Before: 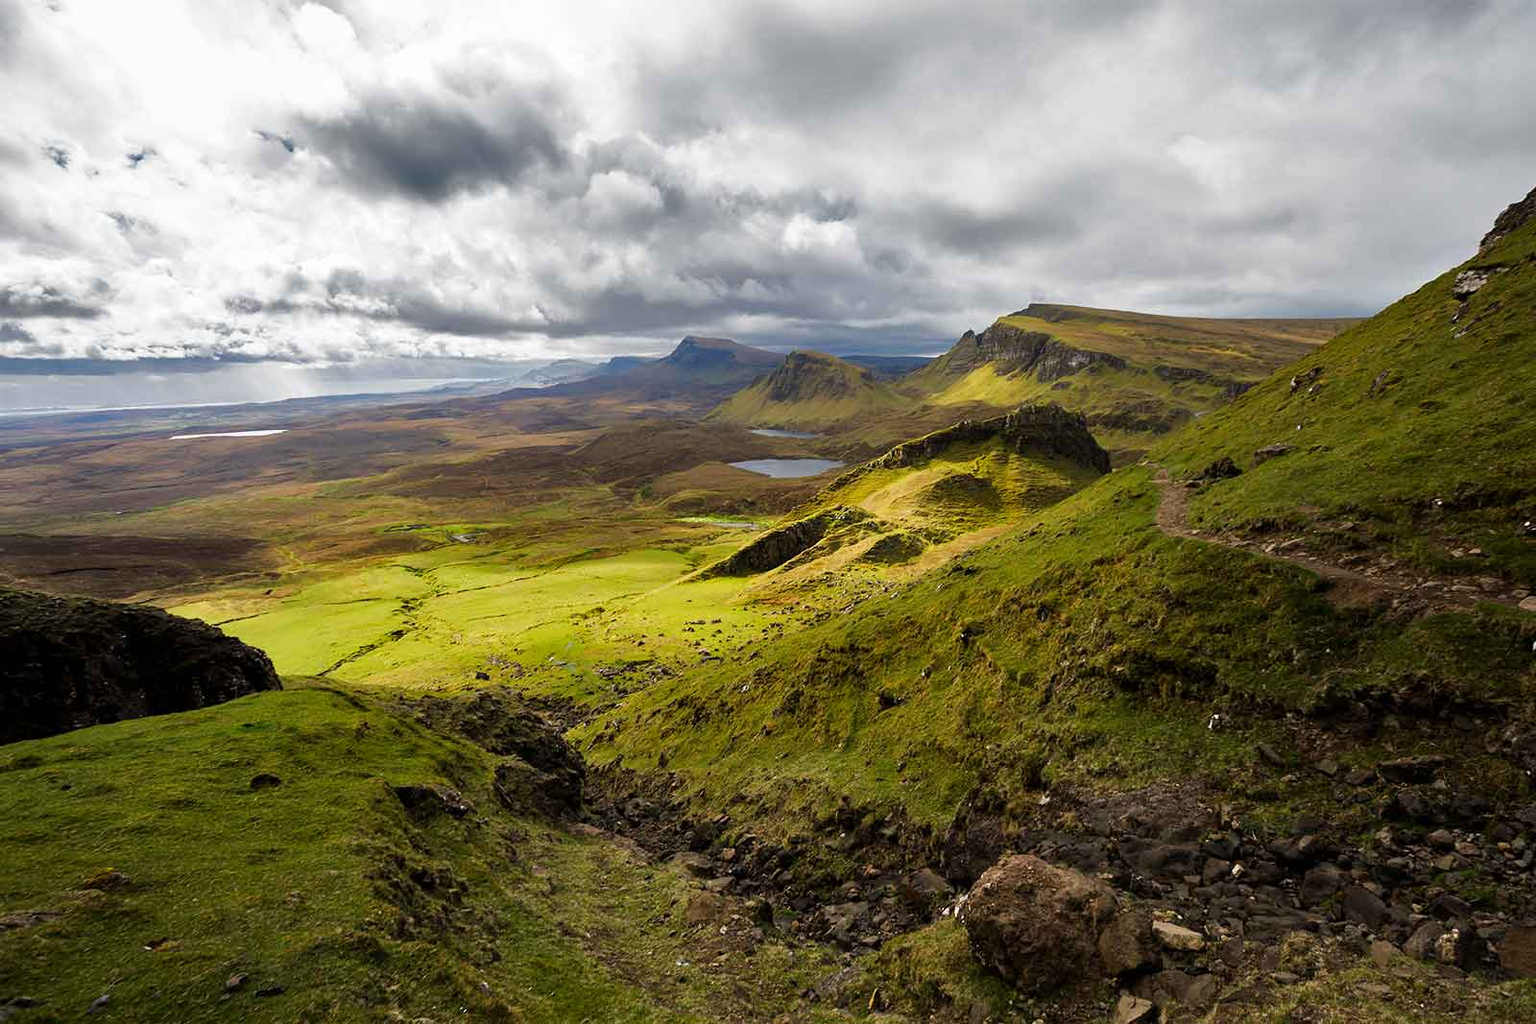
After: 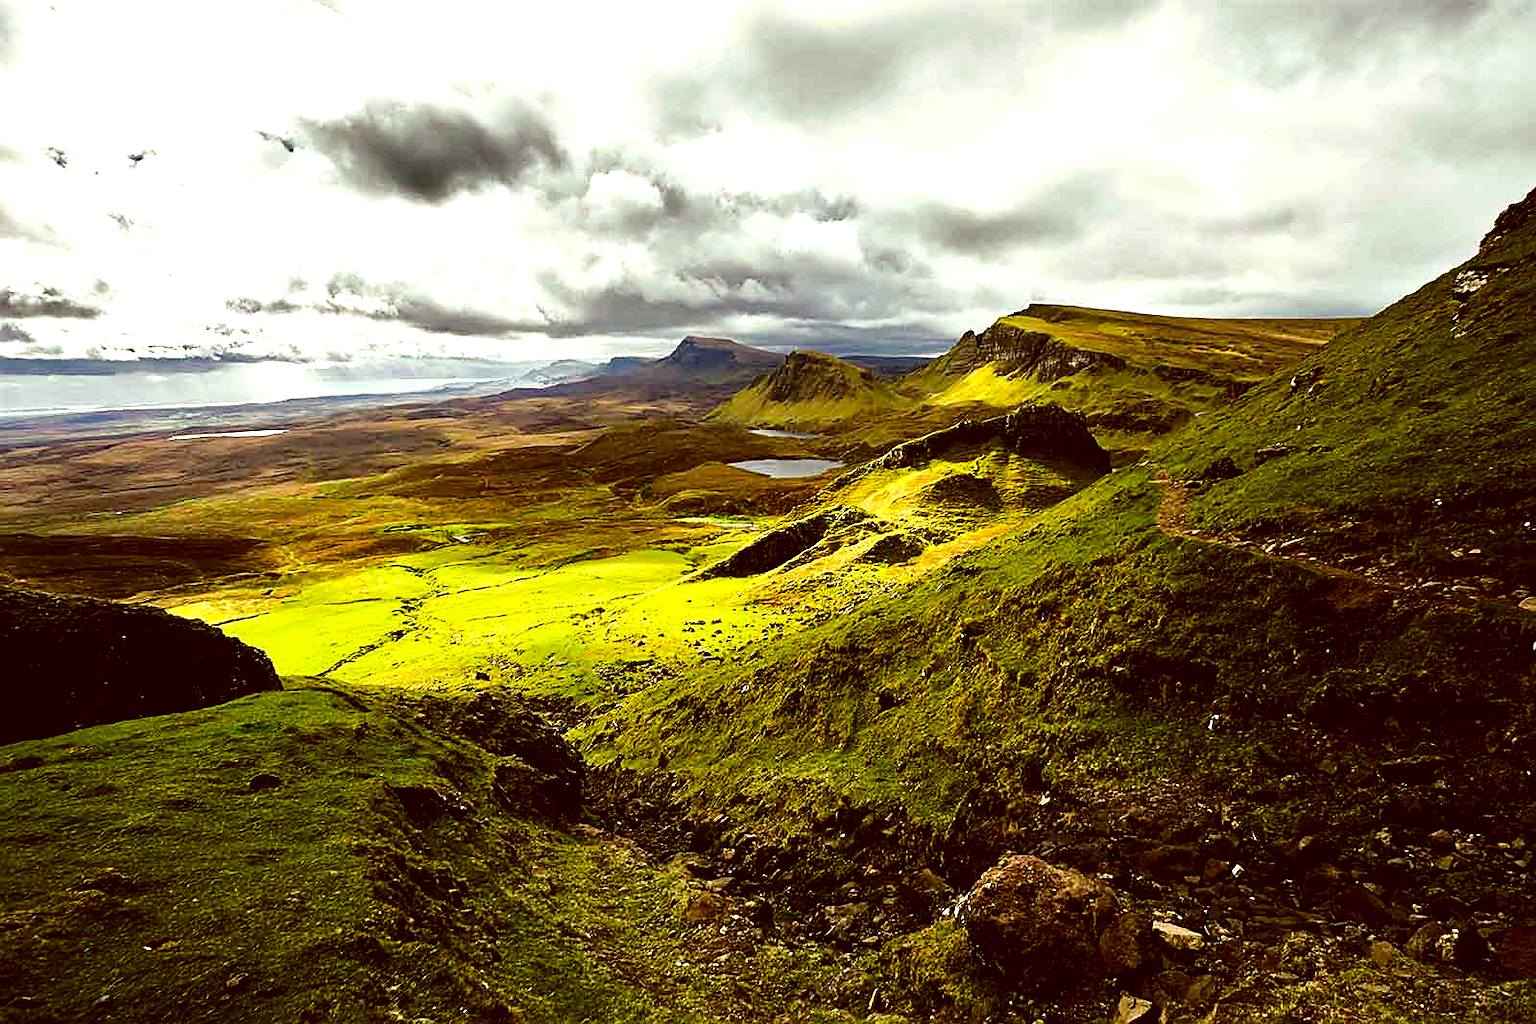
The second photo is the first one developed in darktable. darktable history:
contrast brightness saturation: contrast 0.204, brightness -0.101, saturation 0.101
sharpen: on, module defaults
color correction: highlights a* -5.36, highlights b* 9.8, shadows a* 9.46, shadows b* 24.37
levels: gray 50.83%, levels [0, 0.374, 0.749]
filmic rgb: black relative exposure -7.65 EV, white relative exposure 4.56 EV, hardness 3.61
haze removal: compatibility mode true, adaptive false
